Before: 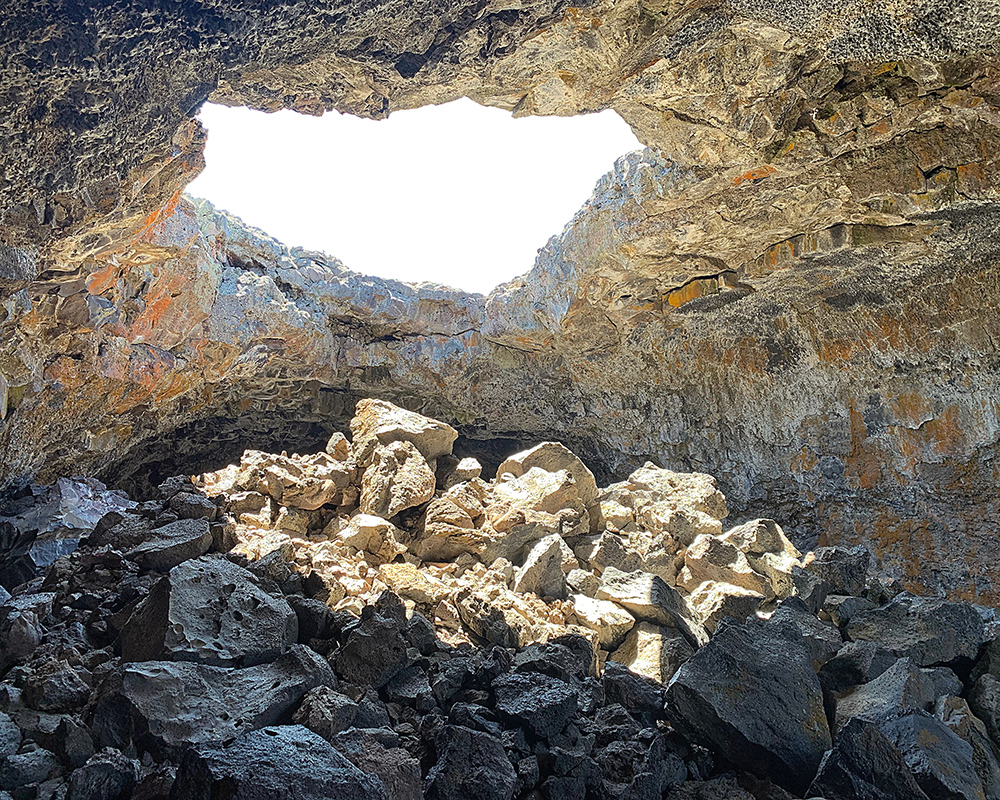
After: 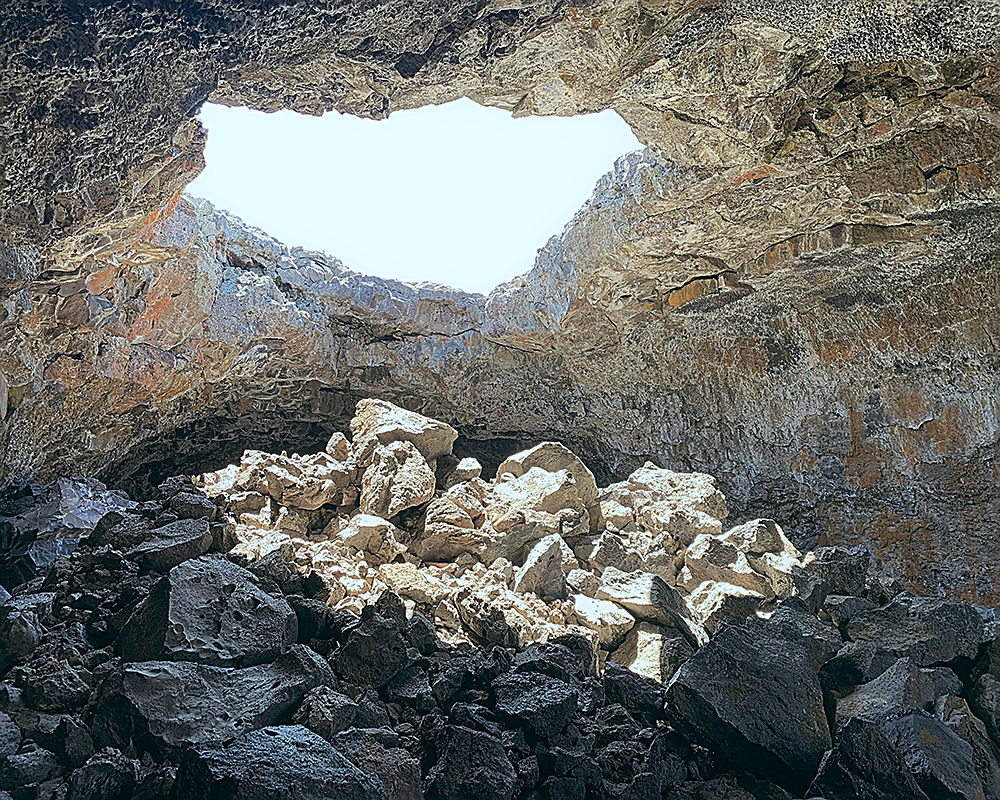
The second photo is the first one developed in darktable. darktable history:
sharpen: on, module defaults
color balance: lift [1, 0.994, 1.002, 1.006], gamma [0.957, 1.081, 1.016, 0.919], gain [0.97, 0.972, 1.01, 1.028], input saturation 91.06%, output saturation 79.8%
color calibration: x 0.367, y 0.379, temperature 4395.86 K
contrast equalizer: y [[0.5, 0.488, 0.462, 0.461, 0.491, 0.5], [0.5 ×6], [0.5 ×6], [0 ×6], [0 ×6]]
